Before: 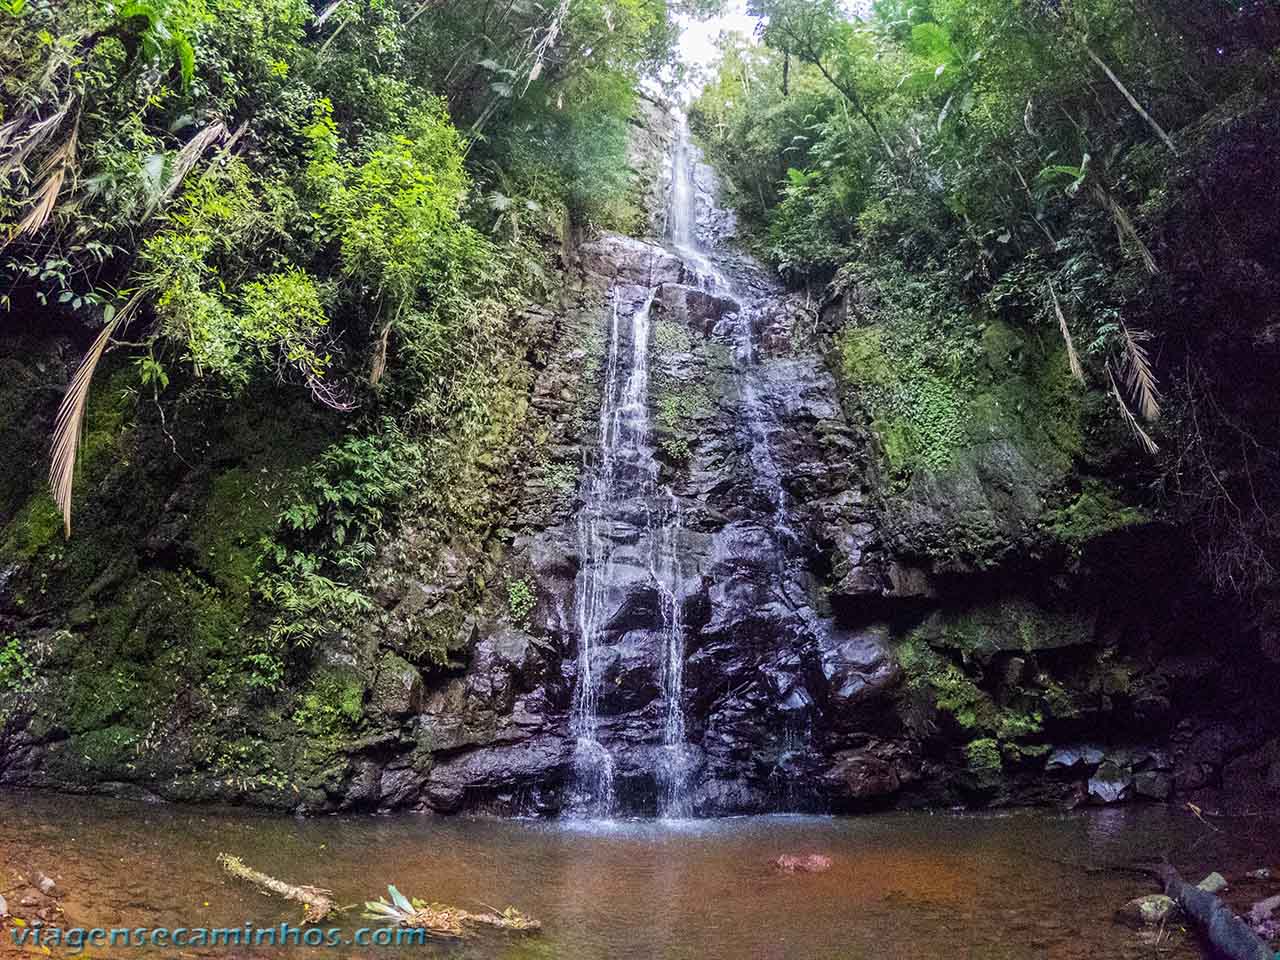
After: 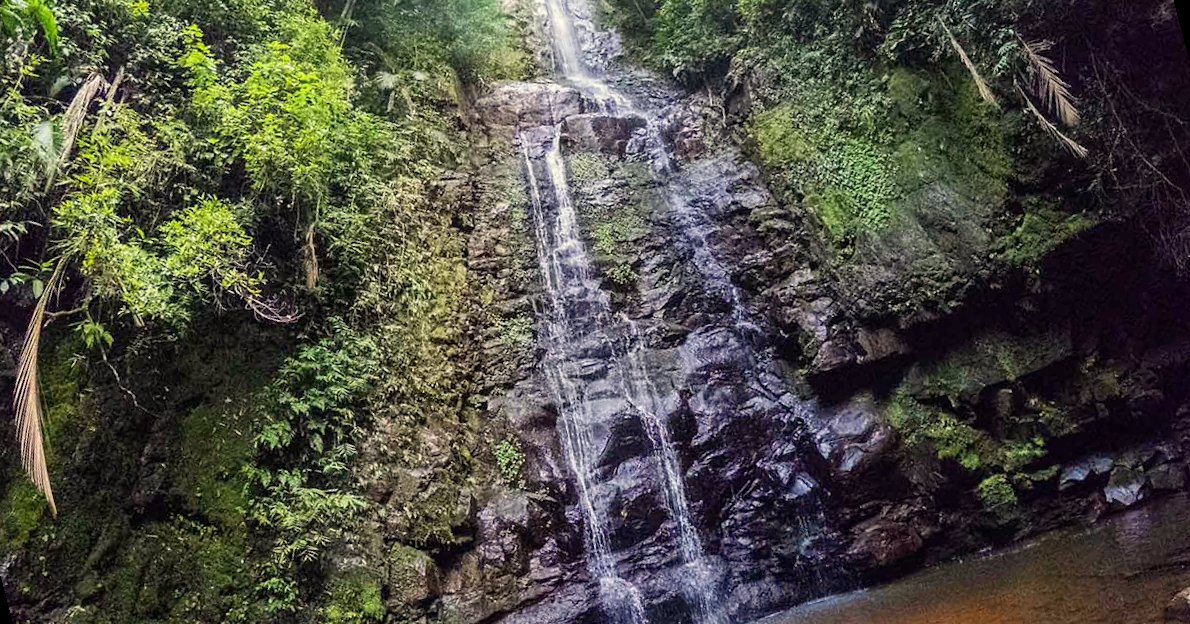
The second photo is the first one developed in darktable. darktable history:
white balance: red 1.029, blue 0.92
color balance: mode lift, gamma, gain (sRGB)
rotate and perspective: rotation -14.8°, crop left 0.1, crop right 0.903, crop top 0.25, crop bottom 0.748
